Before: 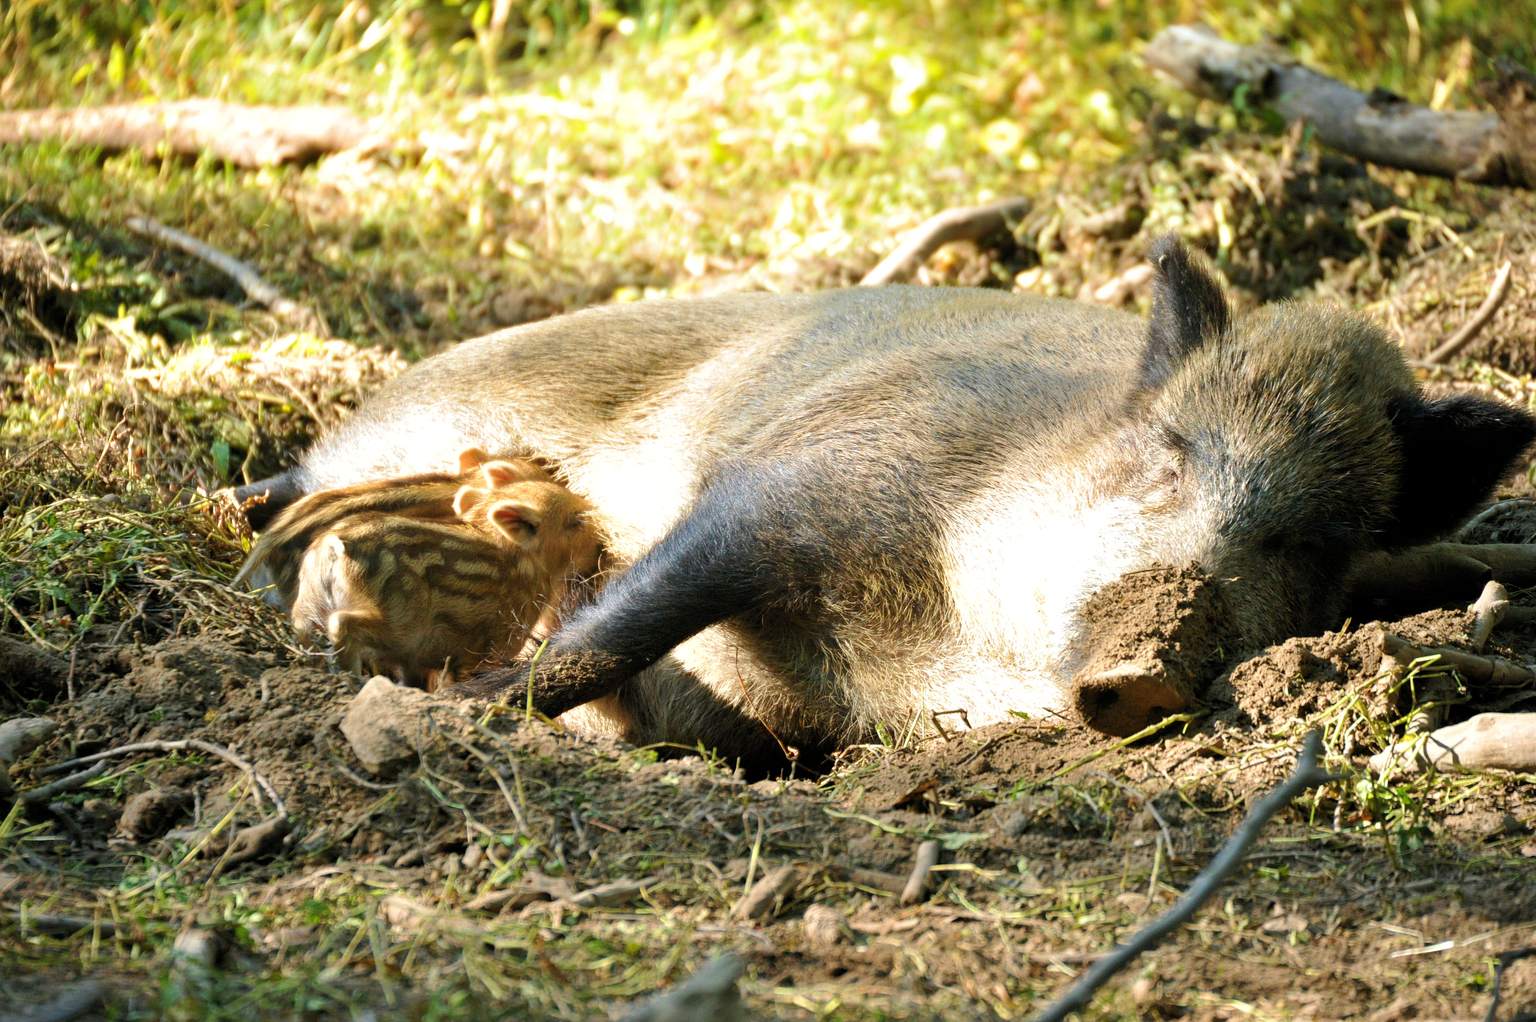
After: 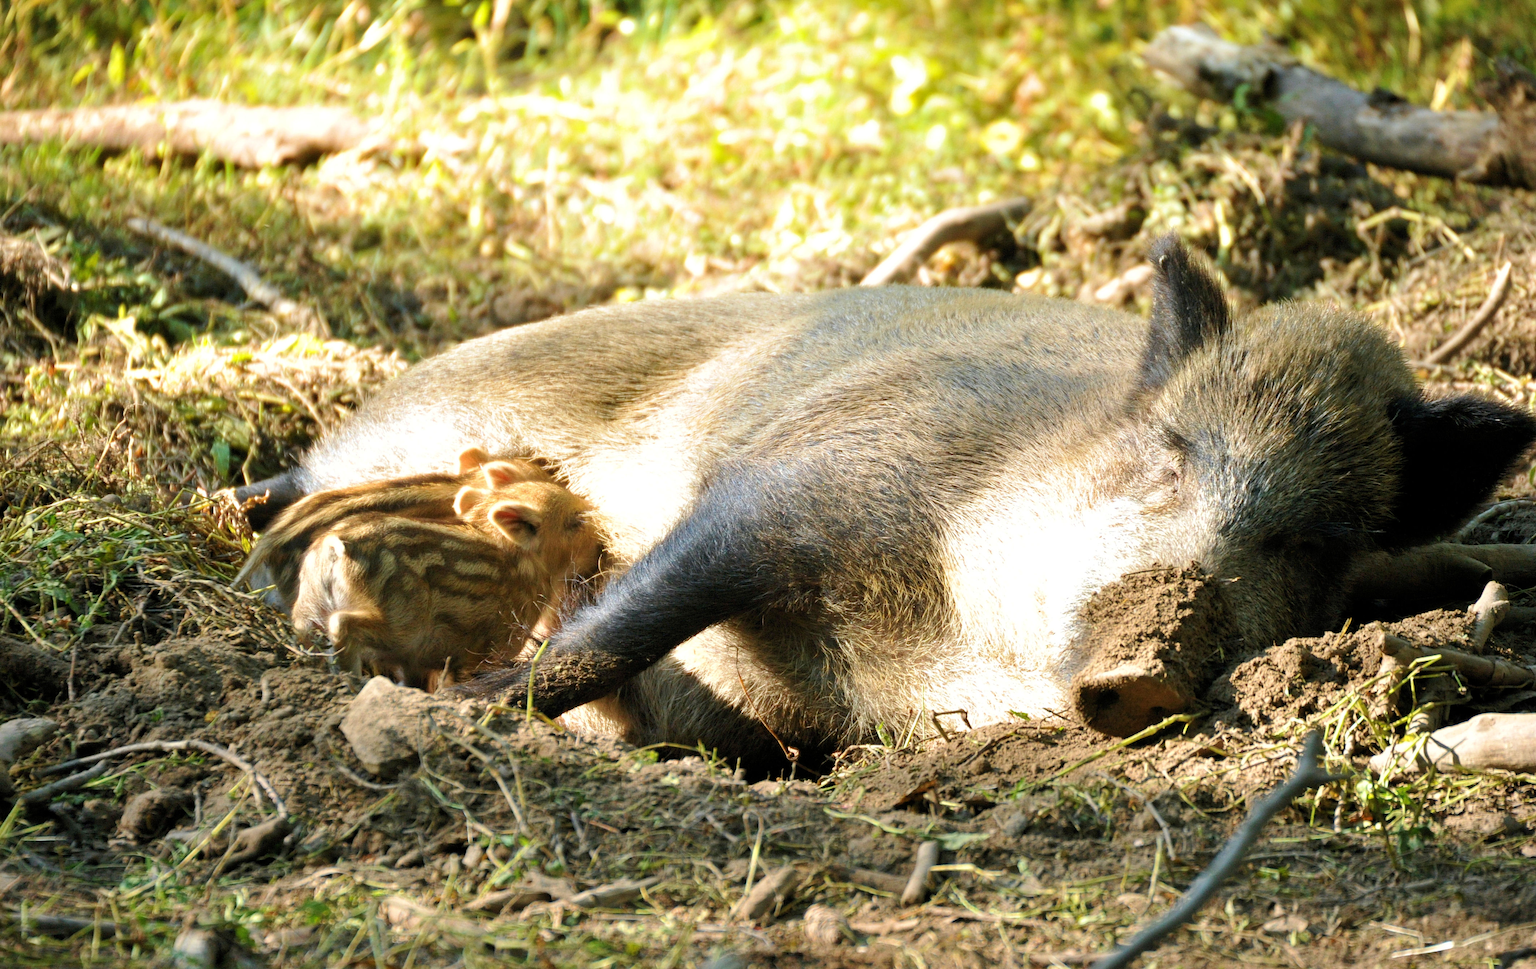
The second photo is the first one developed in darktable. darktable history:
crop and rotate: top 0%, bottom 5.097%
